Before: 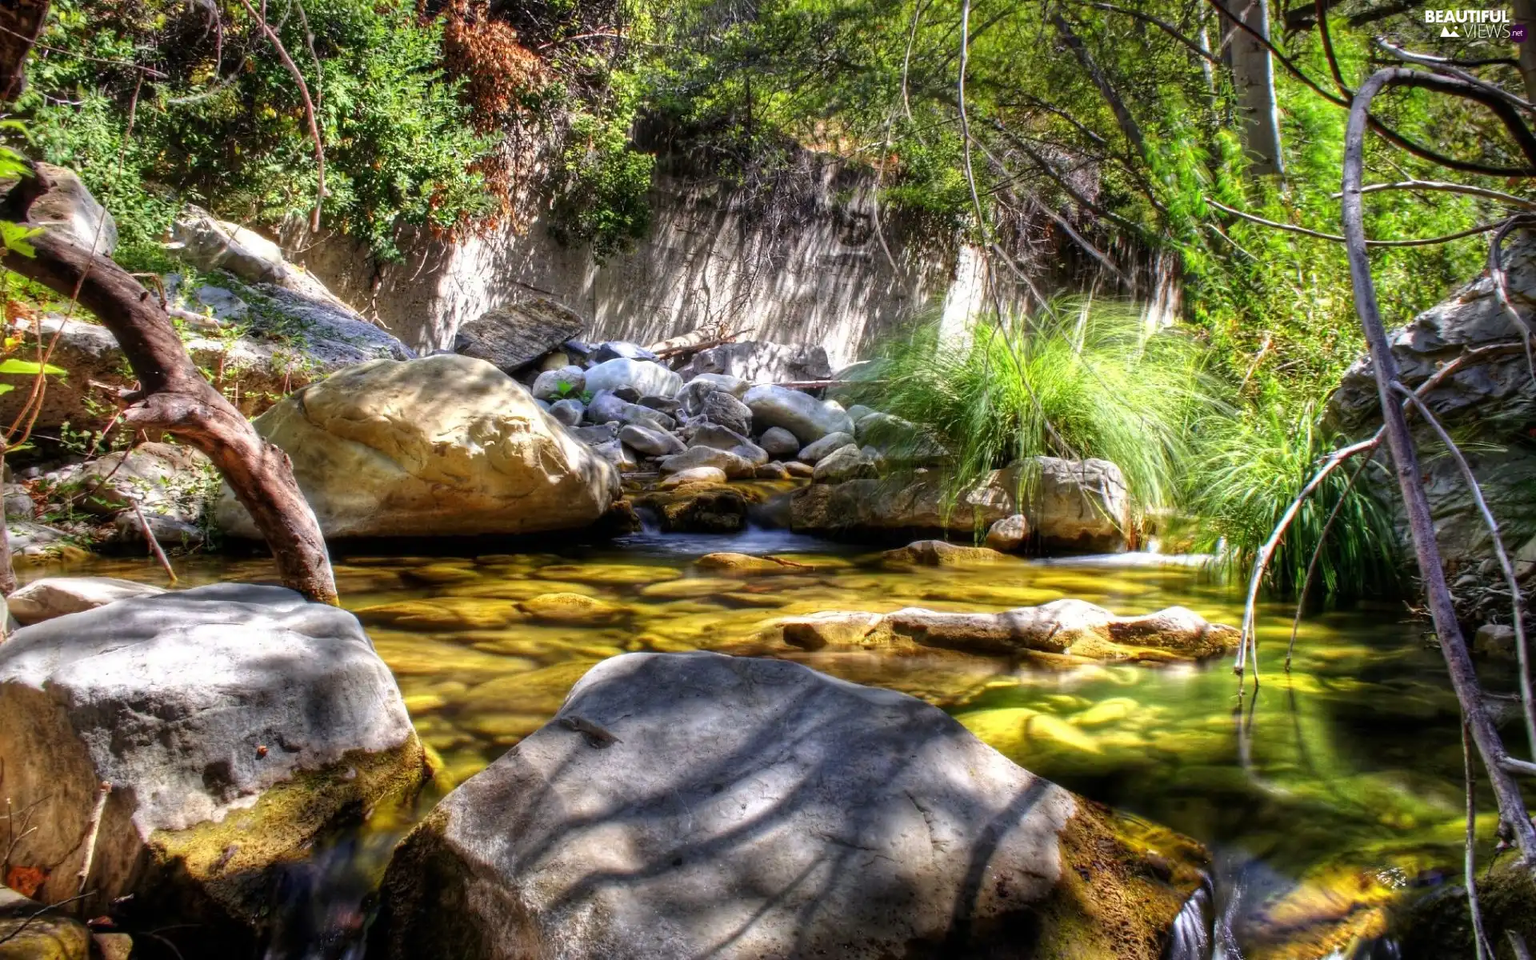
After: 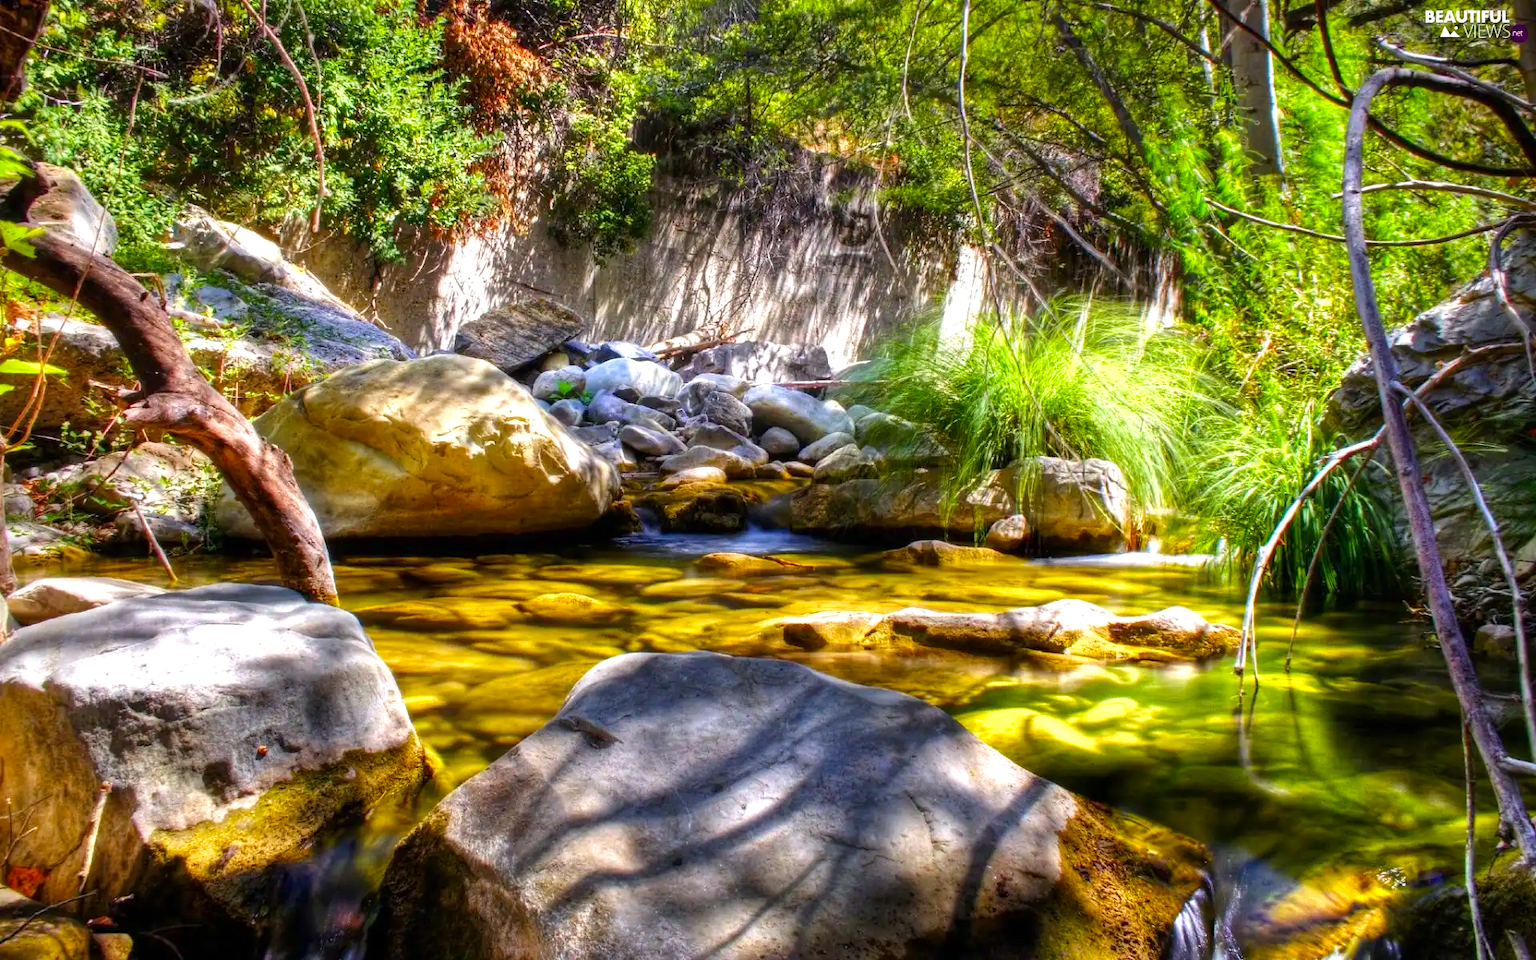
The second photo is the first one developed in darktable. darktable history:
velvia: strength 31.87%, mid-tones bias 0.204
exposure: exposure 0.247 EV, compensate highlight preservation false
